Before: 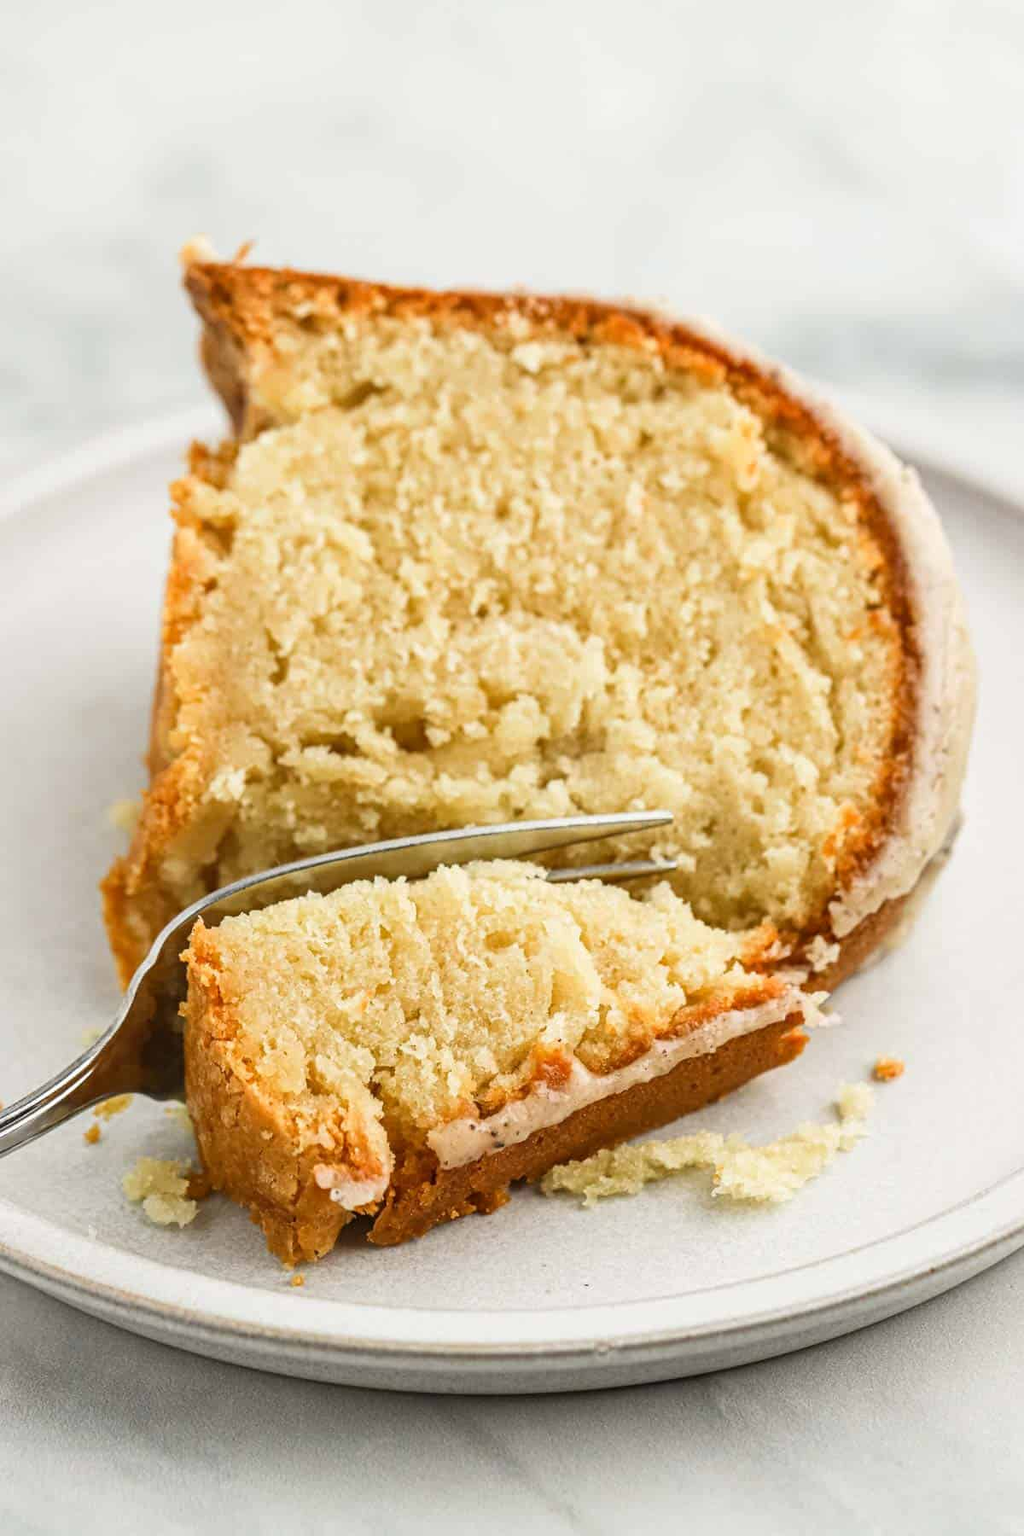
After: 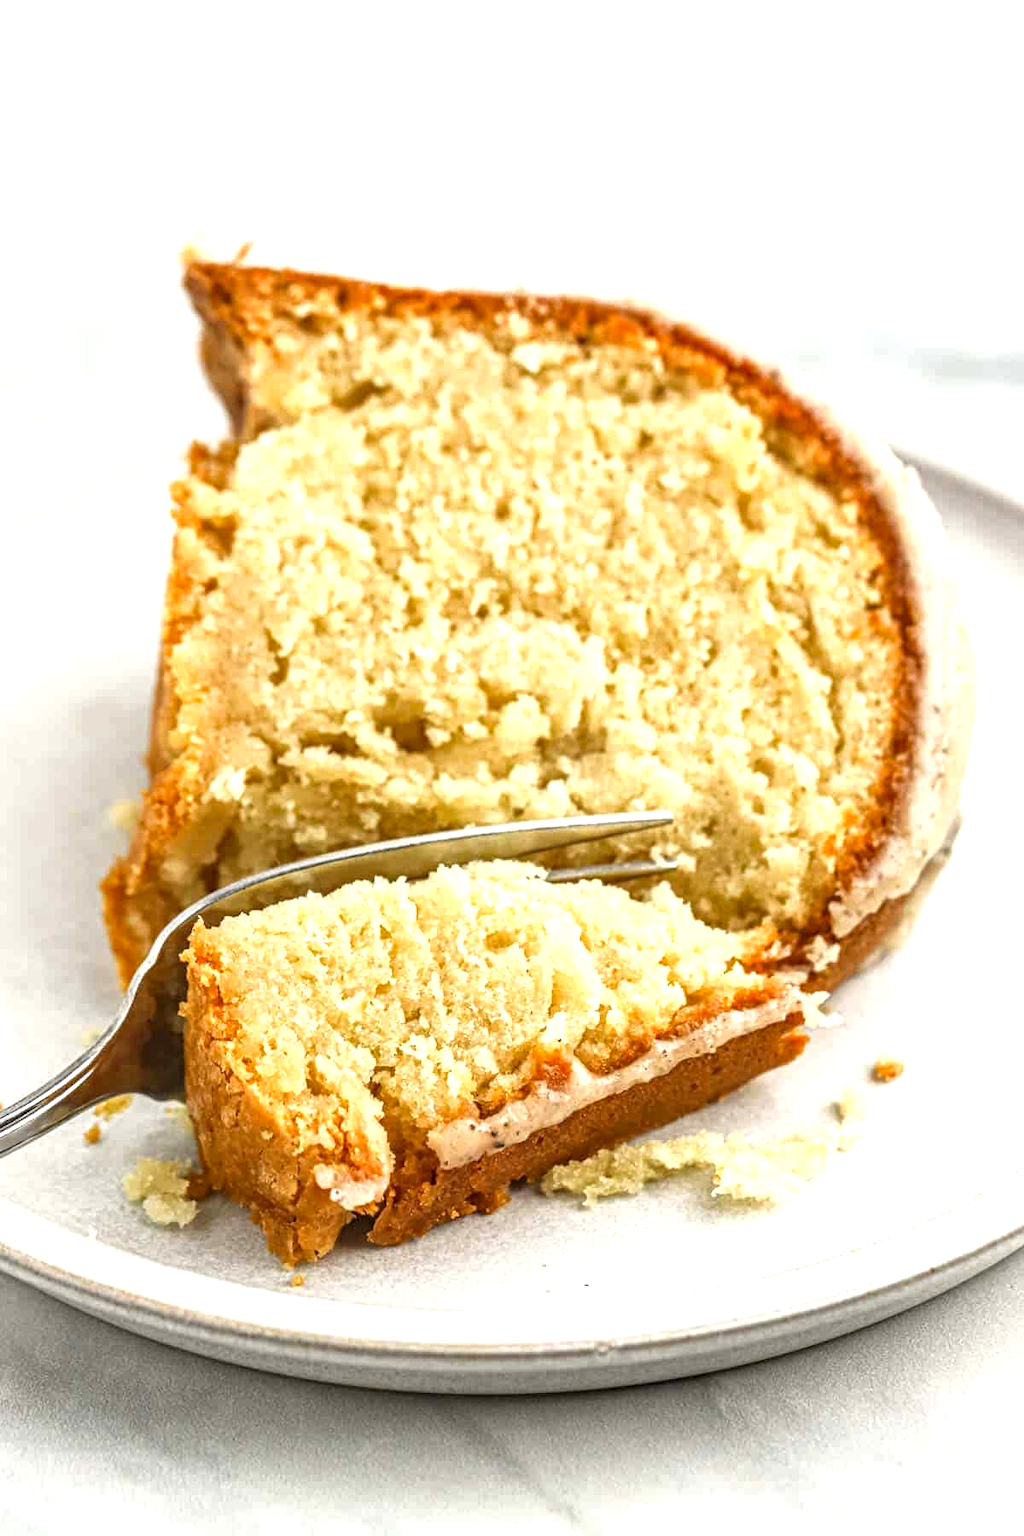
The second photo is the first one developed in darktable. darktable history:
local contrast: detail 130%
exposure: exposure 0.601 EV, compensate highlight preservation false
shadows and highlights: shadows 24.89, highlights -25.63
